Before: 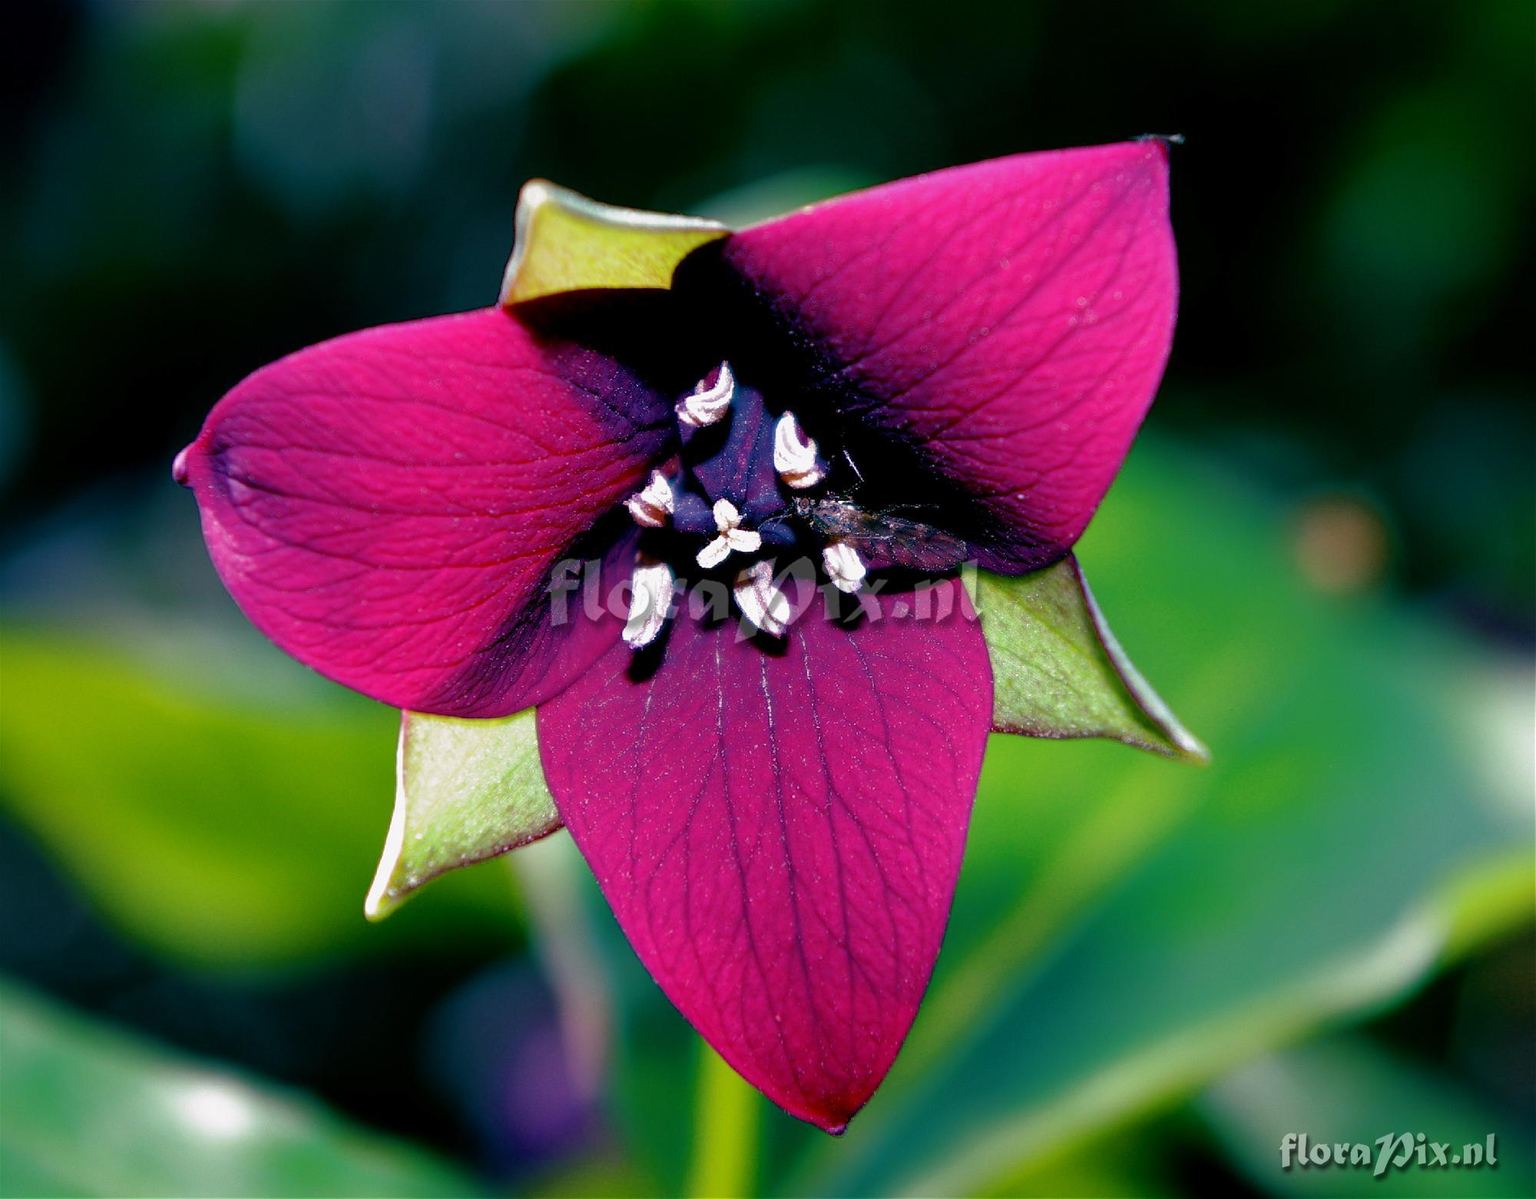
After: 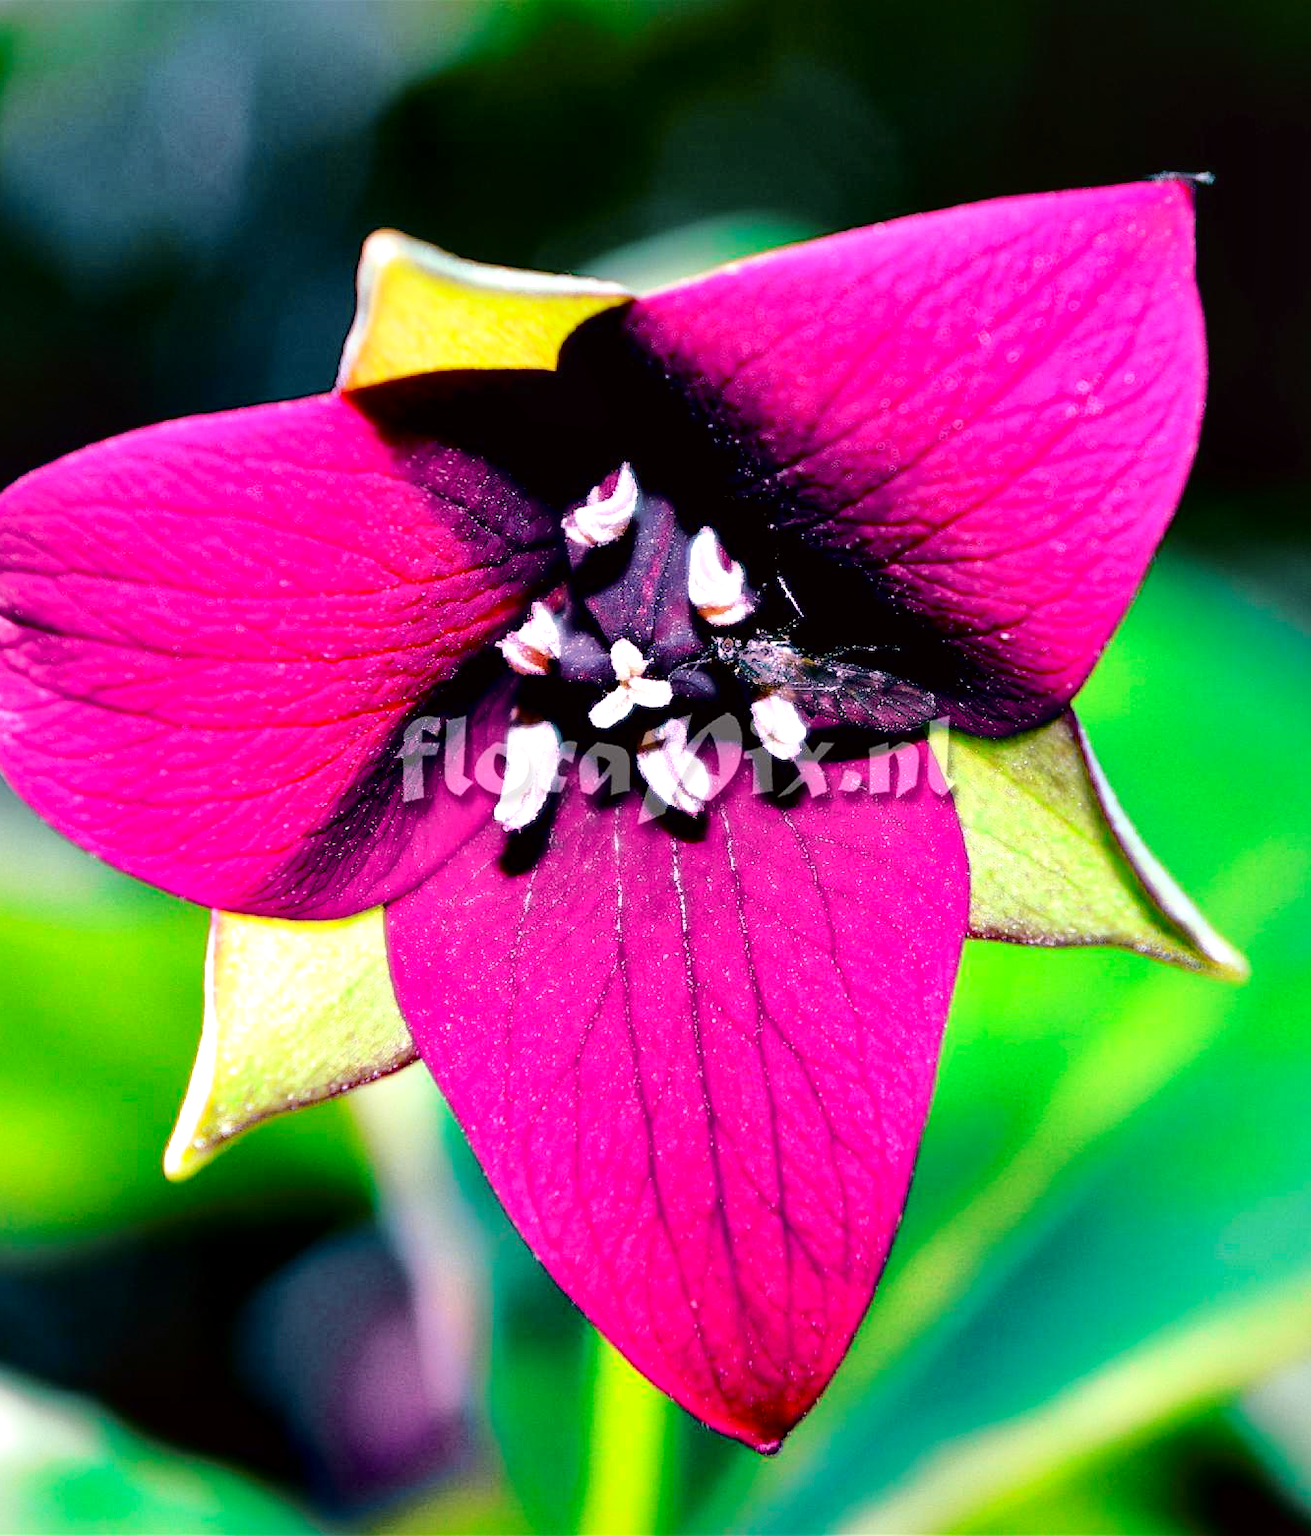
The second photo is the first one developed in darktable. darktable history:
exposure: black level correction 0, exposure 0.5 EV, compensate highlight preservation false
tone curve: curves: ch0 [(0.003, 0.015) (0.104, 0.07) (0.236, 0.218) (0.401, 0.443) (0.495, 0.55) (0.65, 0.68) (0.832, 0.858) (1, 0.977)]; ch1 [(0, 0) (0.161, 0.092) (0.35, 0.33) (0.379, 0.401) (0.45, 0.466) (0.489, 0.499) (0.55, 0.56) (0.621, 0.615) (0.718, 0.734) (1, 1)]; ch2 [(0, 0) (0.369, 0.427) (0.44, 0.434) (0.502, 0.501) (0.557, 0.55) (0.586, 0.59) (1, 1)], color space Lab, independent channels, preserve colors none
local contrast: mode bilateral grid, contrast 25, coarseness 60, detail 151%, midtone range 0.2
contrast brightness saturation: contrast 0.2, brightness 0.16, saturation 0.22
crop: left 15.419%, right 17.914%
